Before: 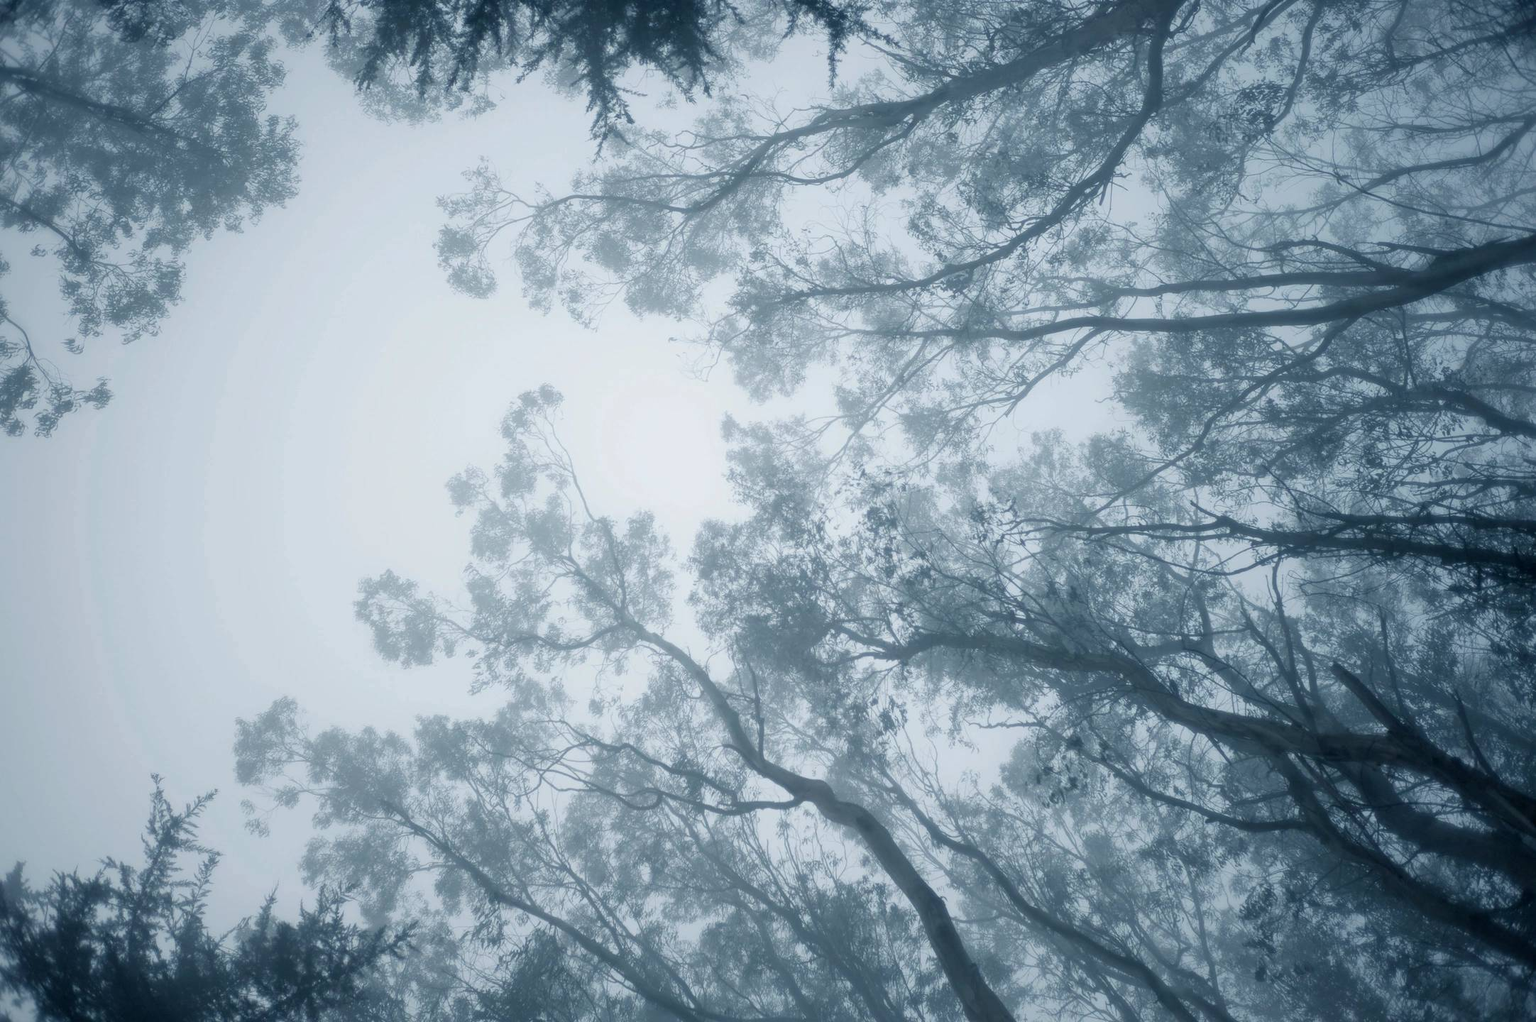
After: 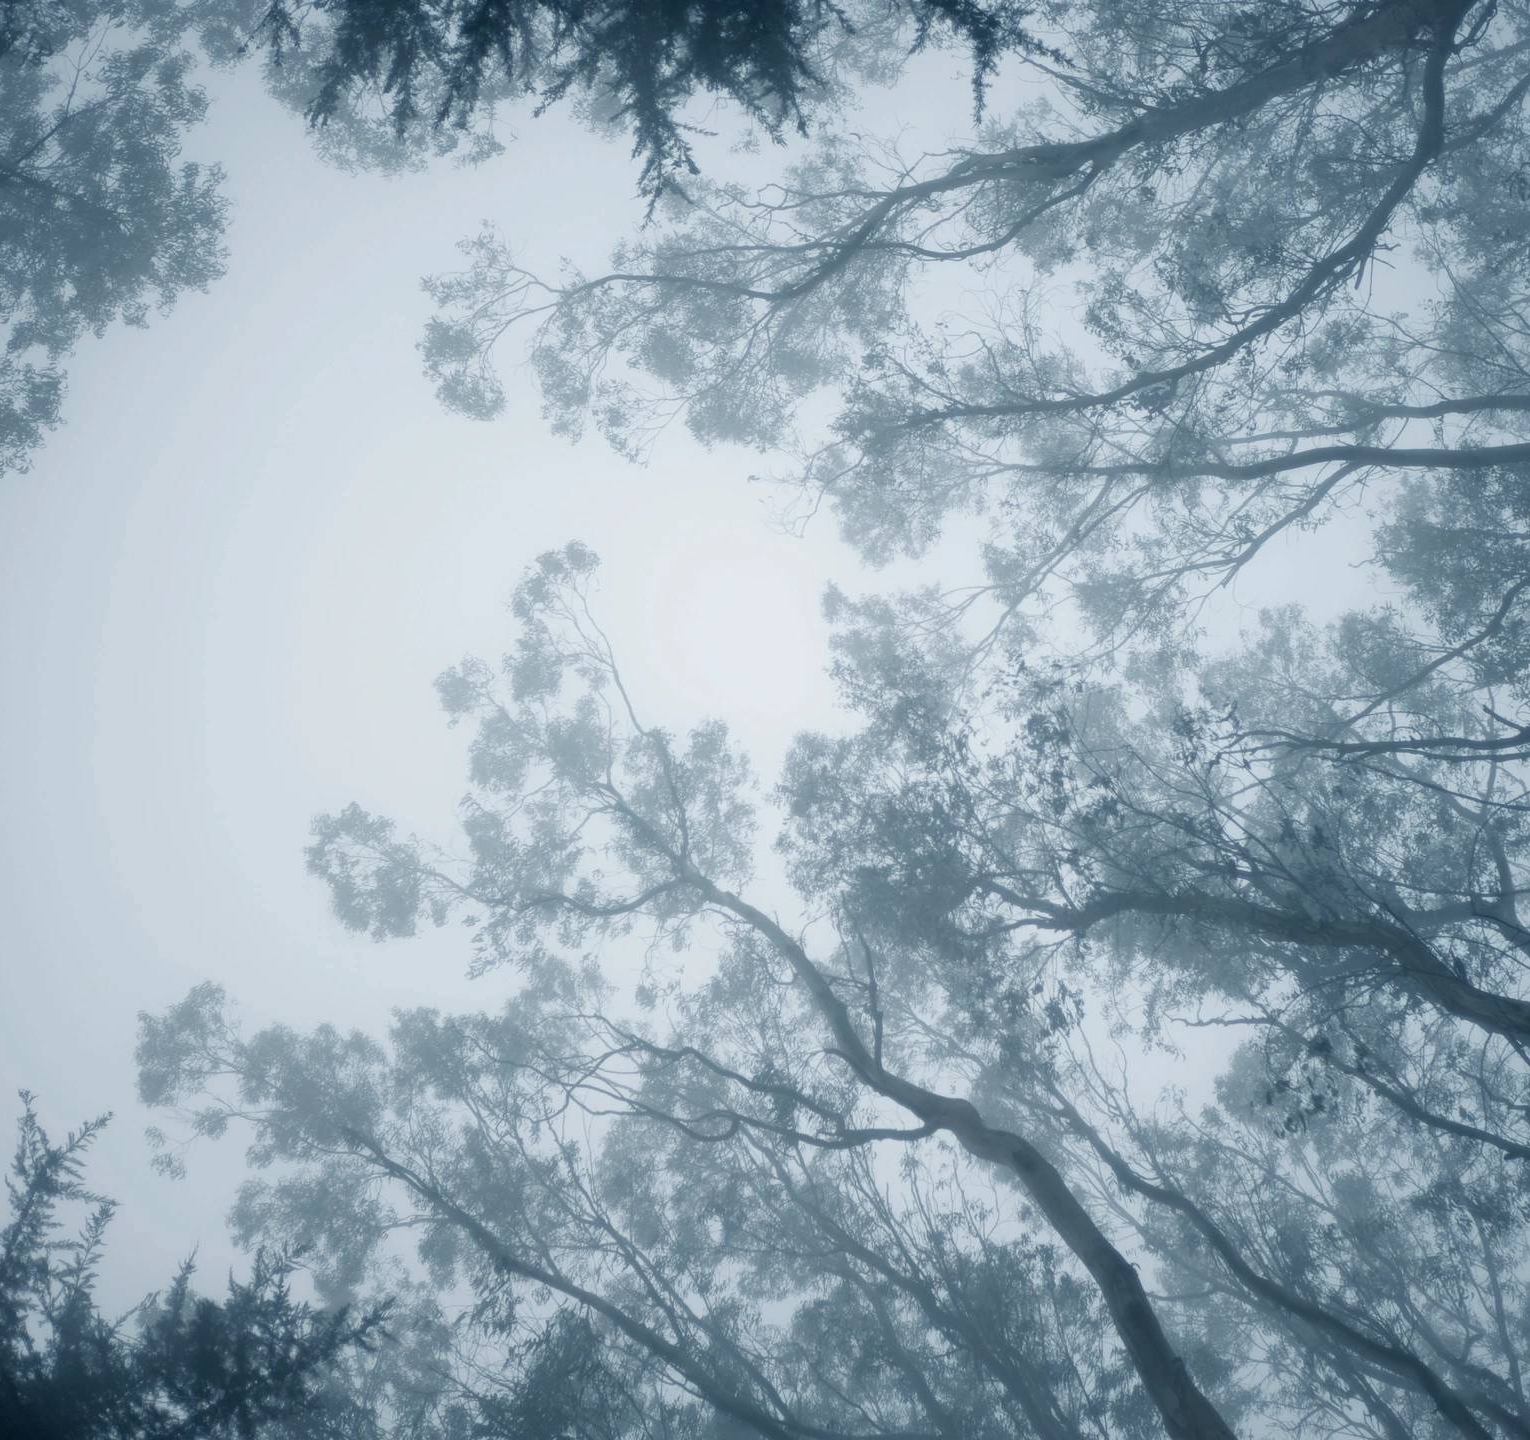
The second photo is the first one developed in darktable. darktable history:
crop and rotate: left 8.992%, right 20.28%
